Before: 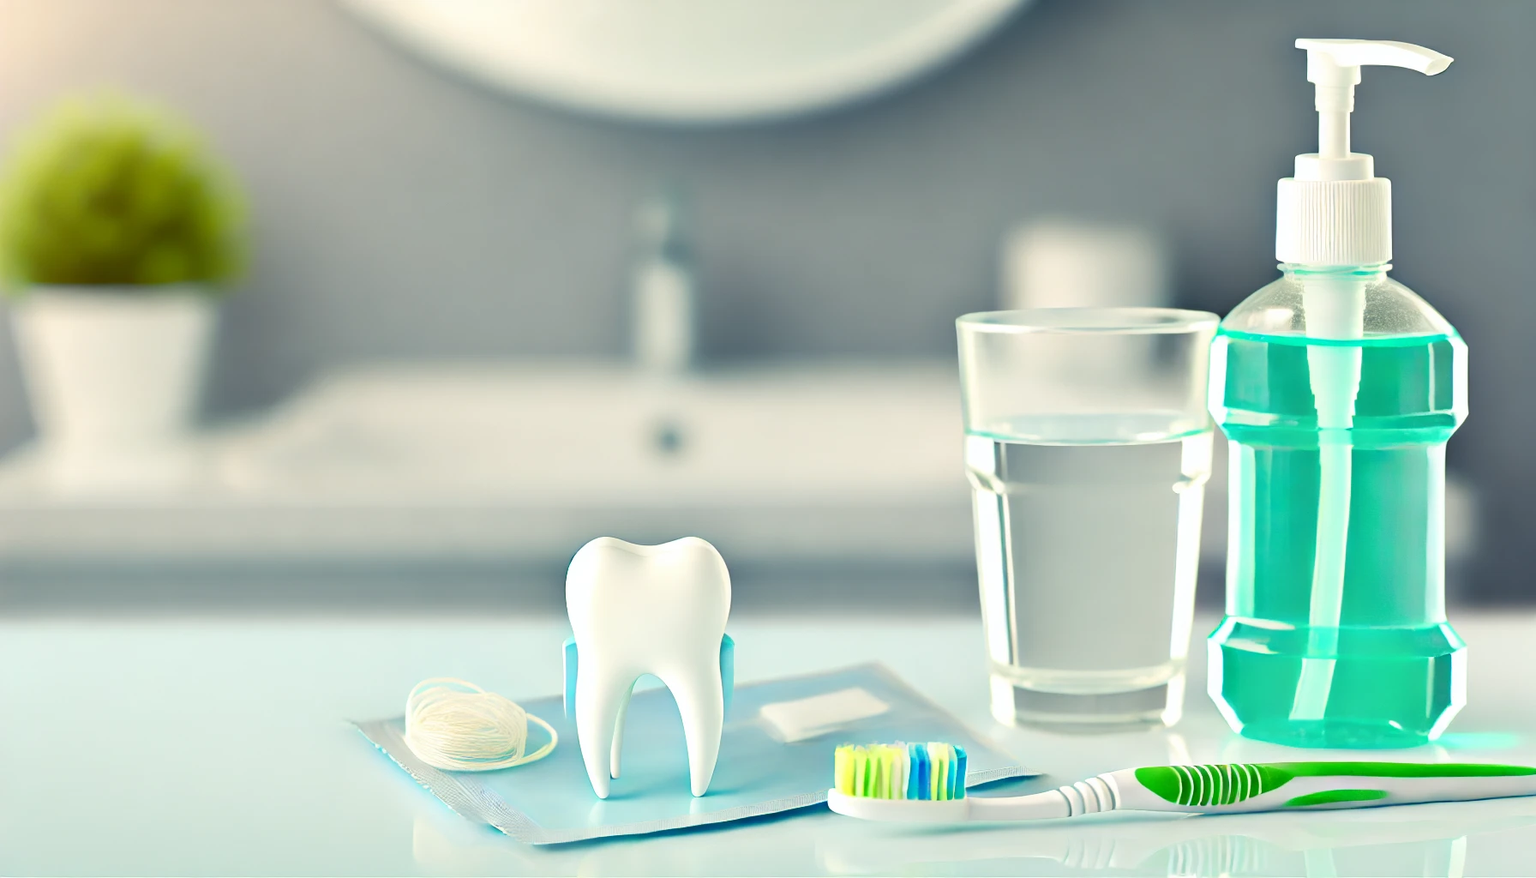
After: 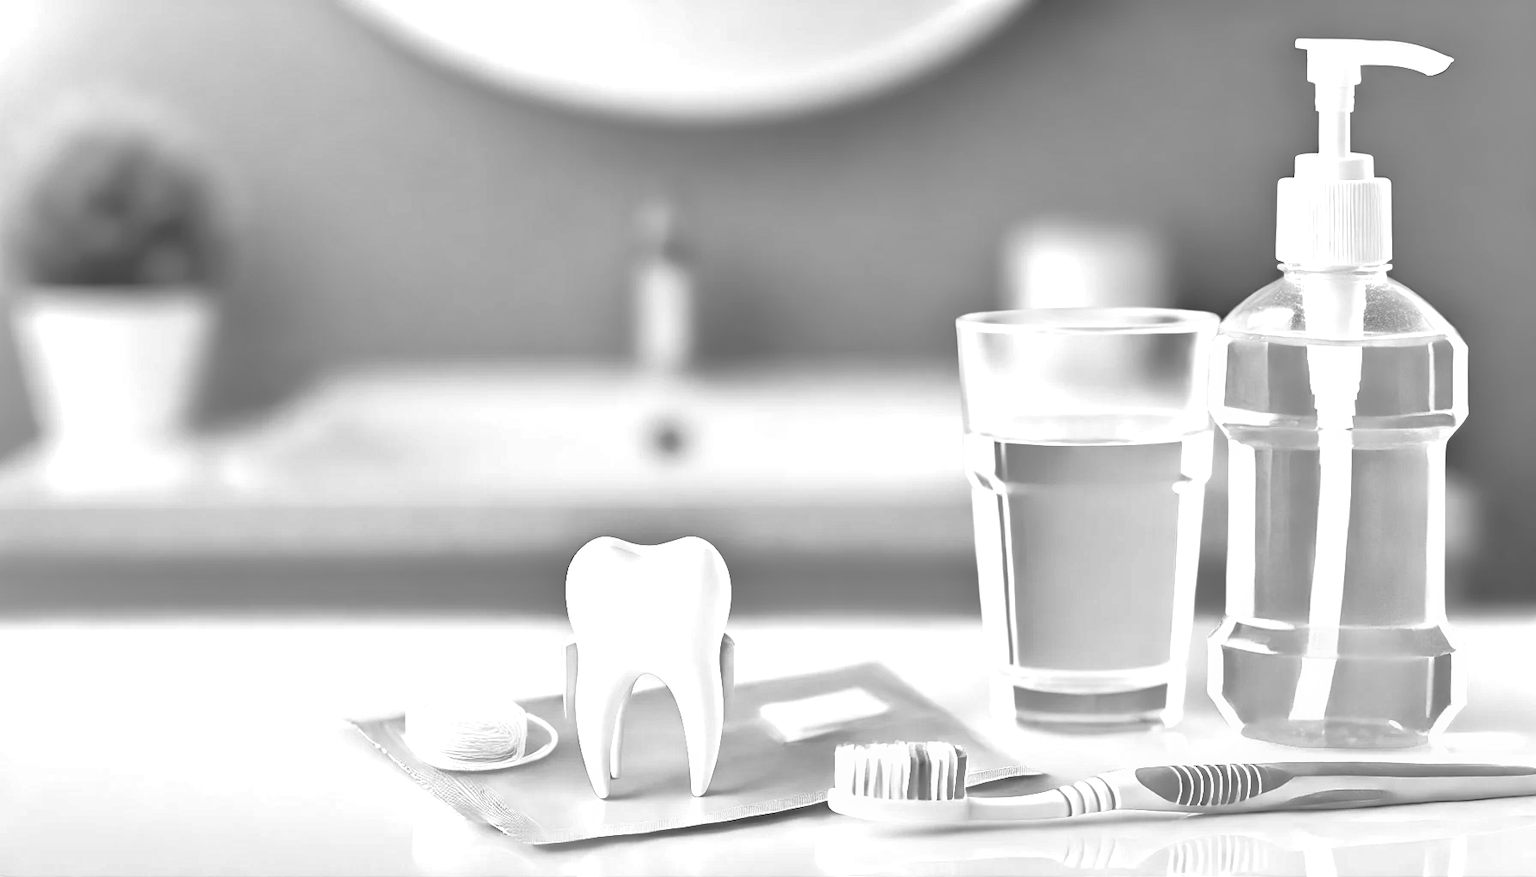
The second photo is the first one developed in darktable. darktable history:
monochrome: on, module defaults
white balance: emerald 1
shadows and highlights: on, module defaults
tone equalizer: on, module defaults
color balance rgb: perceptual saturation grading › global saturation 20%, perceptual saturation grading › highlights -25%, perceptual saturation grading › shadows 50%, global vibrance -25%
exposure: exposure 0.375 EV, compensate highlight preservation false
